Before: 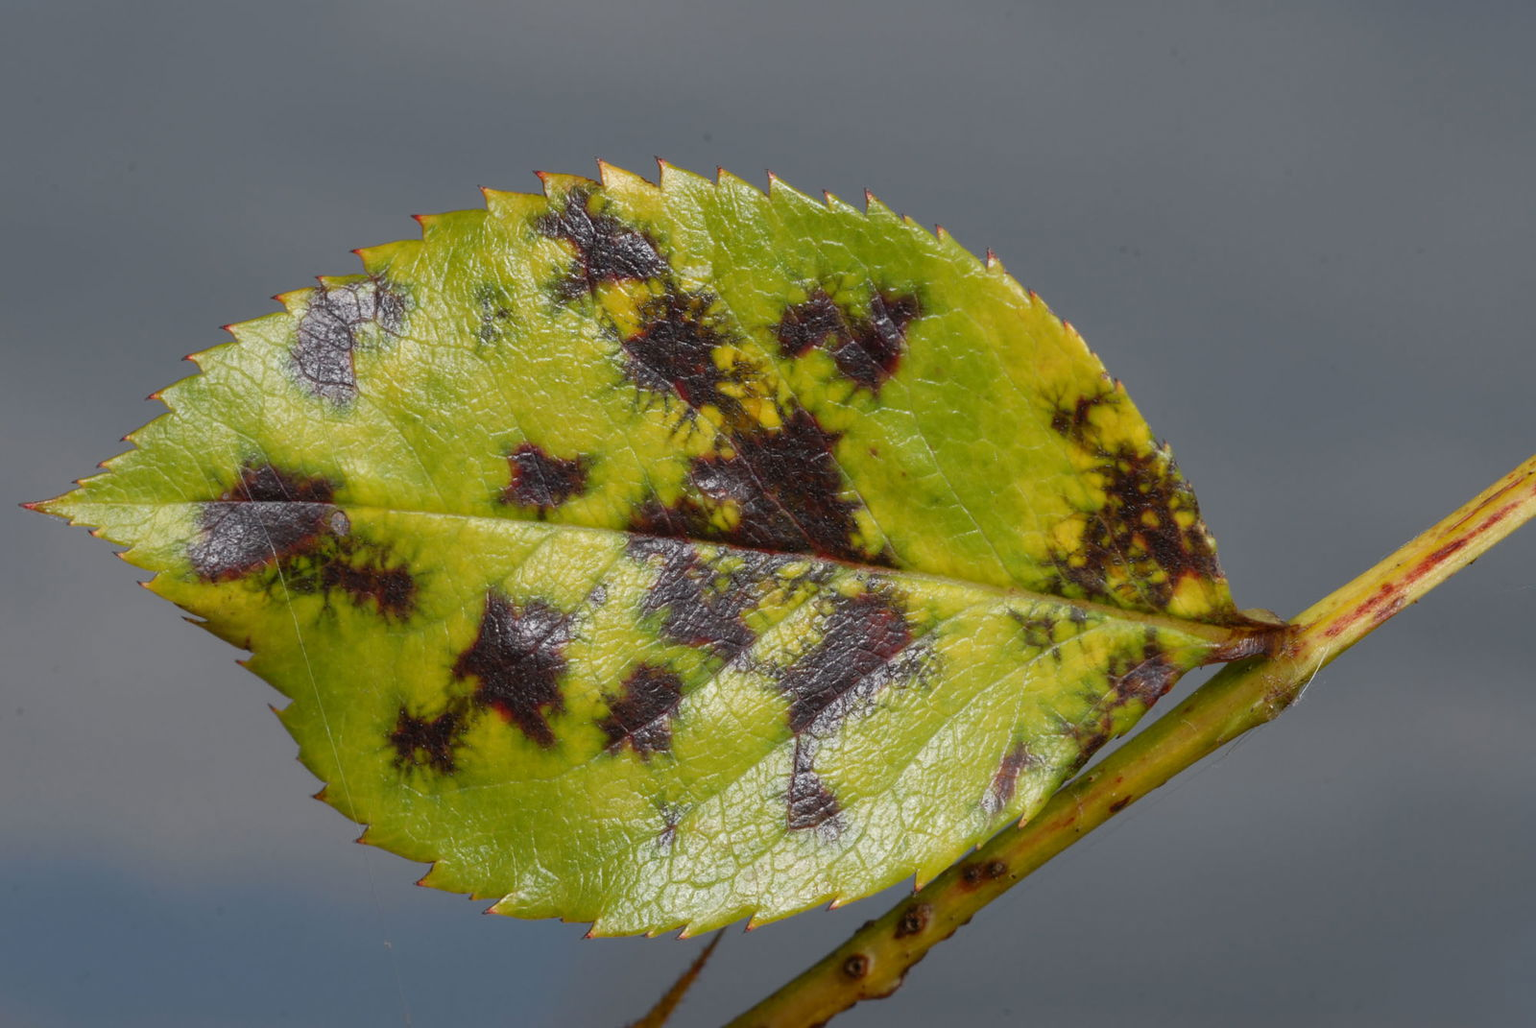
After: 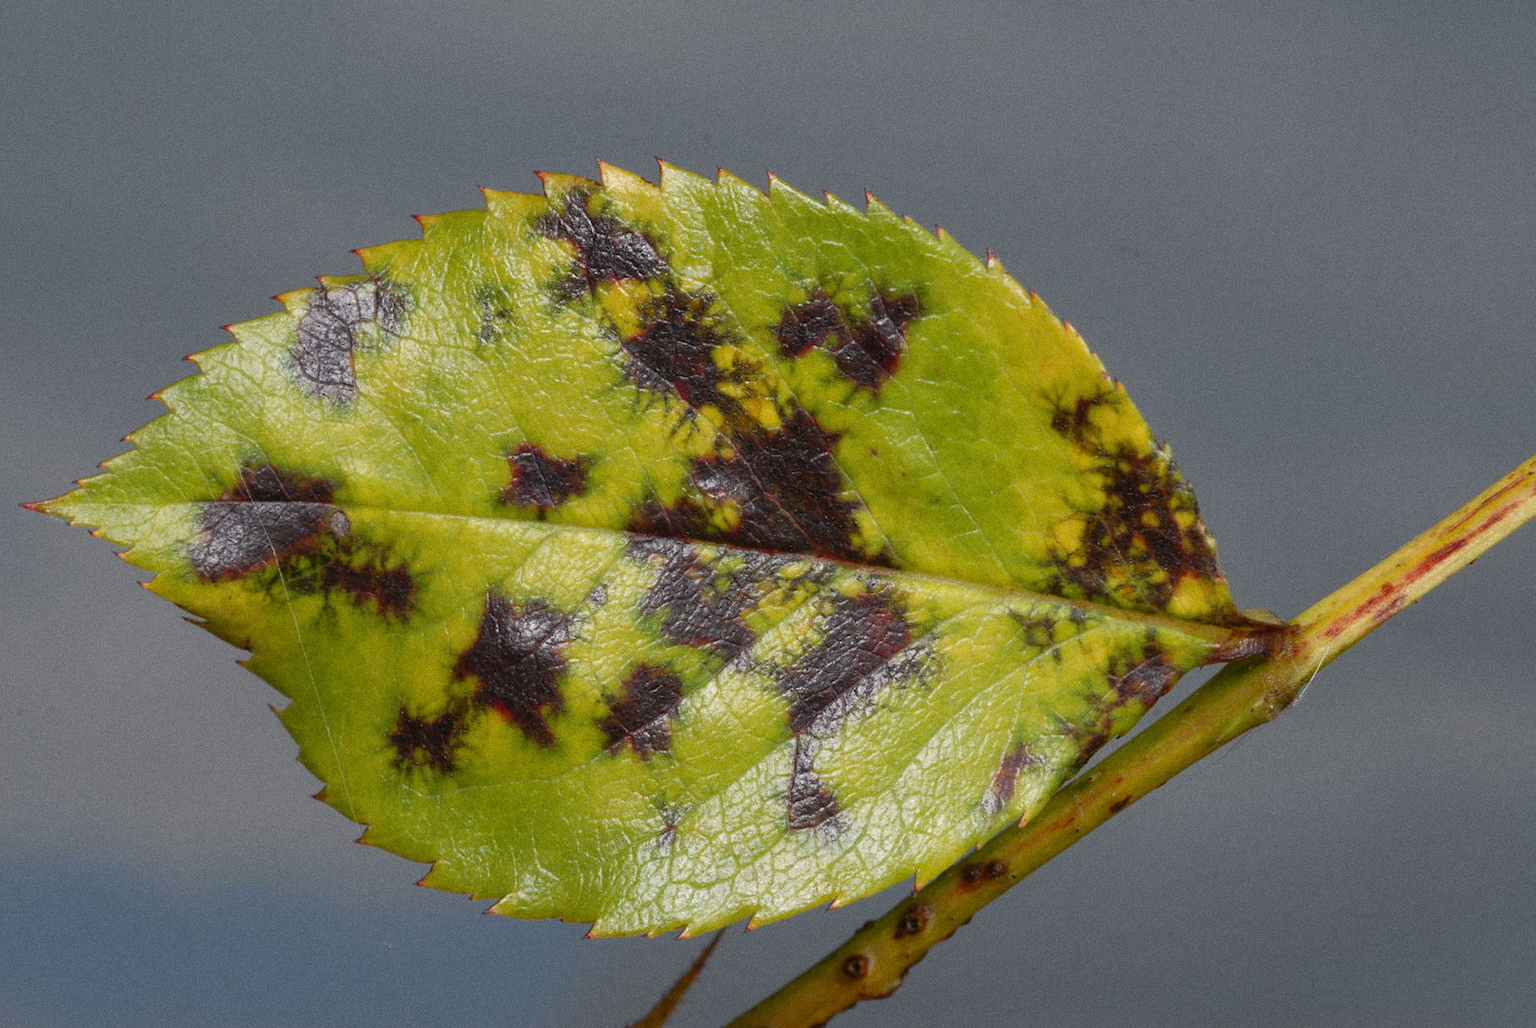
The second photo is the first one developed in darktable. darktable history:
rgb levels: preserve colors max RGB
grain: coarseness 0.09 ISO
